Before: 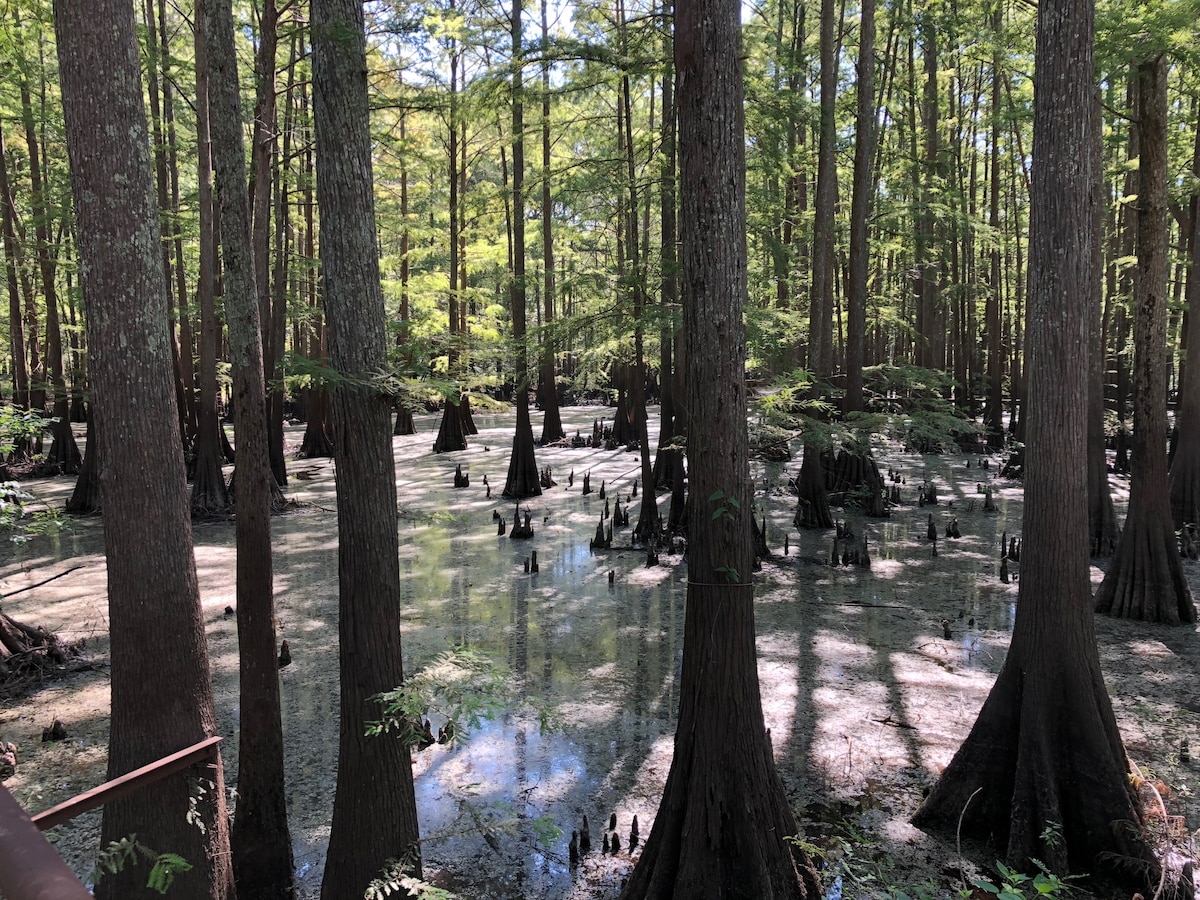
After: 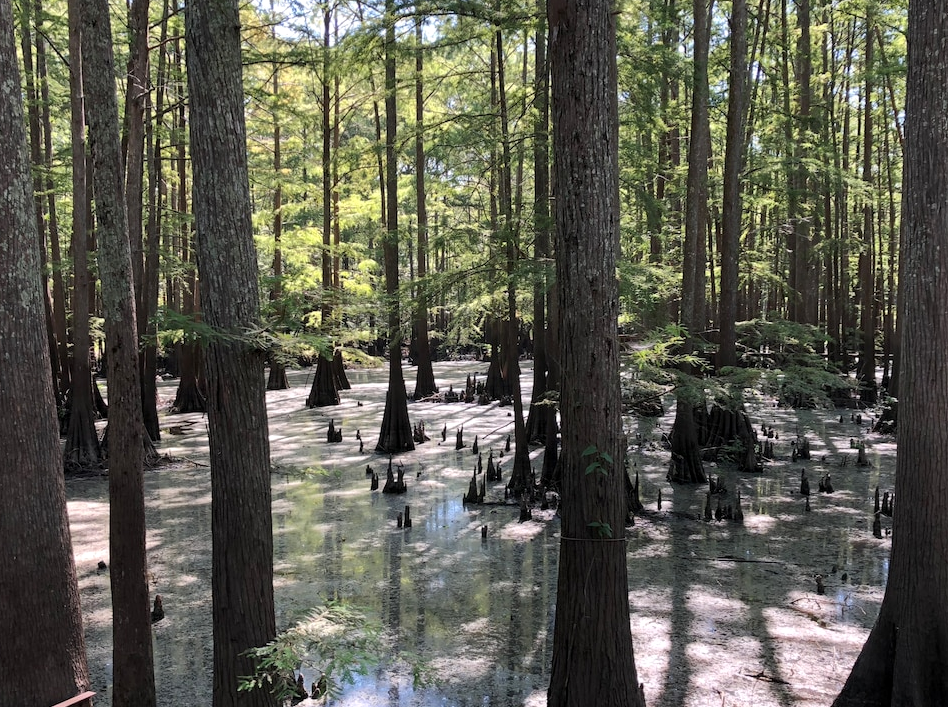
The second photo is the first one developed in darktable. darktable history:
local contrast: highlights 104%, shadows 97%, detail 120%, midtone range 0.2
crop and rotate: left 10.6%, top 5.037%, right 10.318%, bottom 16.358%
